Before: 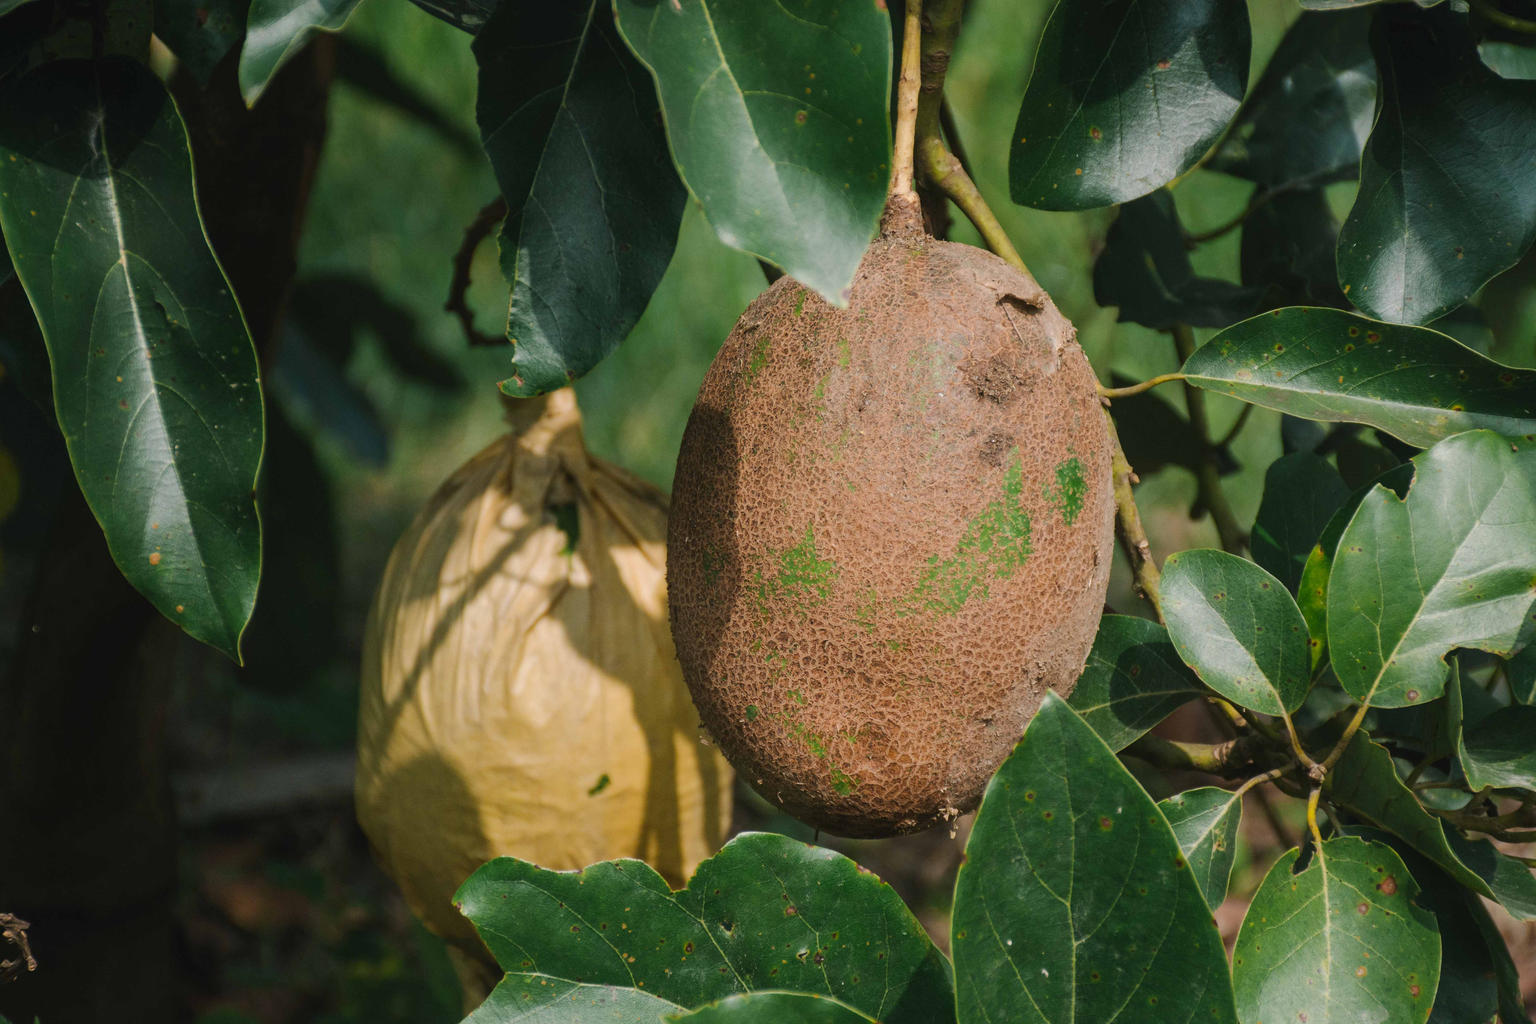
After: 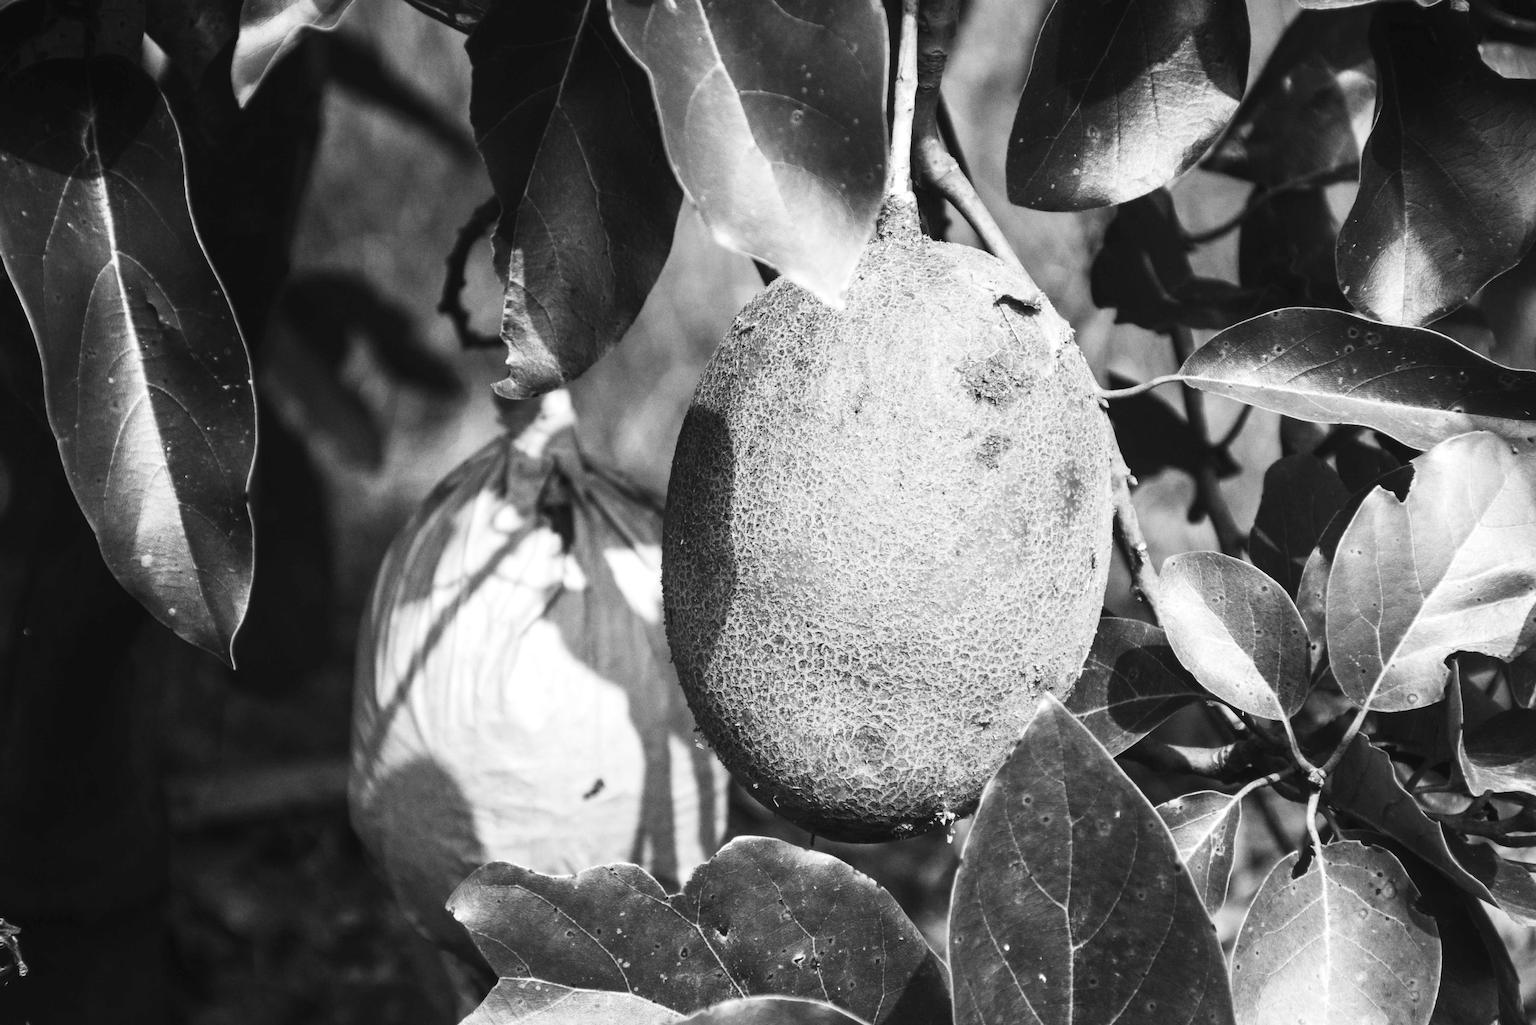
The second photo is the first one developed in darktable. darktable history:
exposure: black level correction 0, exposure 0.9 EV, compensate exposure bias true, compensate highlight preservation false
lowpass: radius 0.76, contrast 1.56, saturation 0, unbound 0
crop and rotate: left 0.614%, top 0.179%, bottom 0.309%
color balance rgb: linear chroma grading › global chroma 15%, perceptual saturation grading › global saturation 30%
